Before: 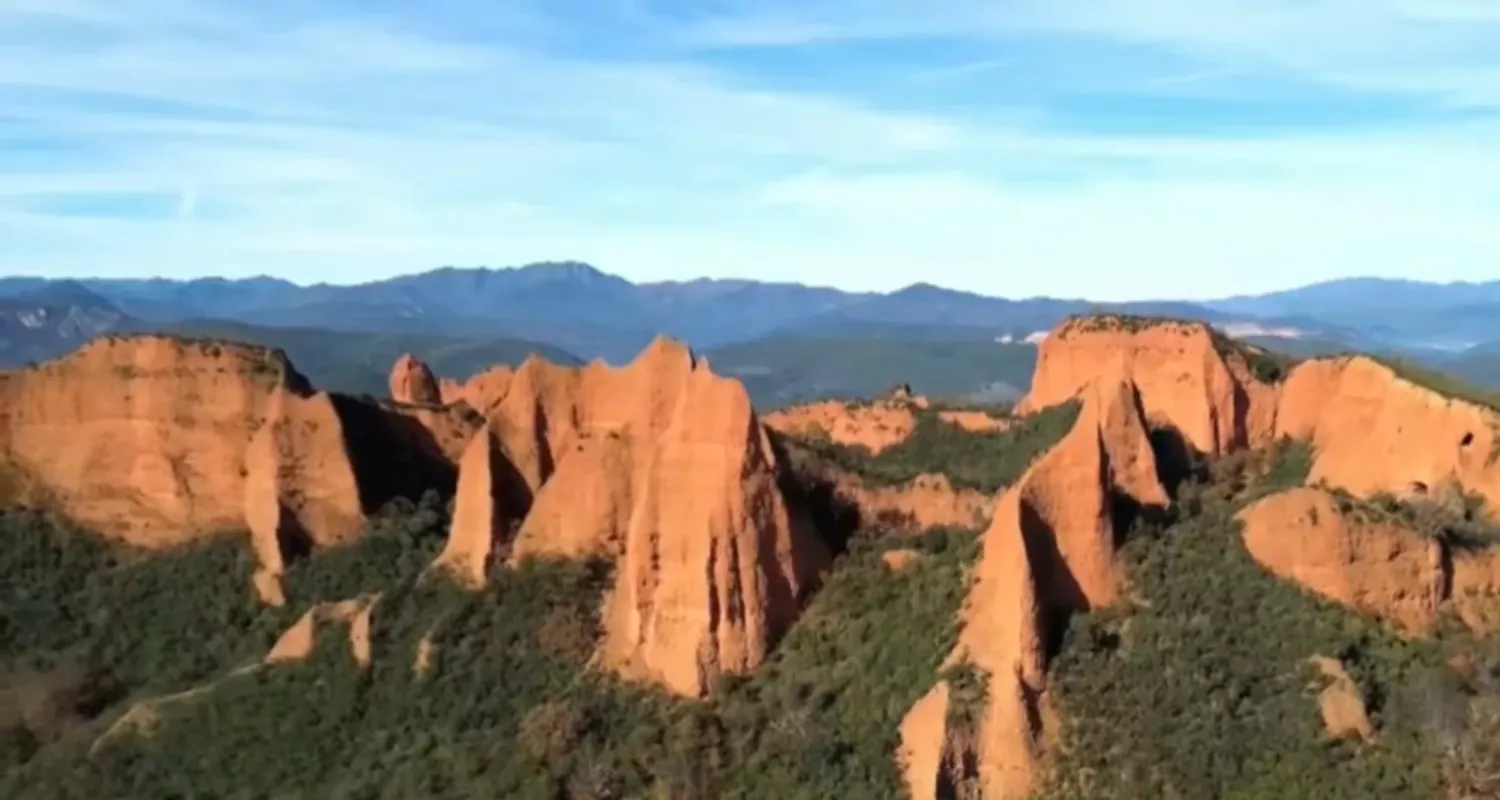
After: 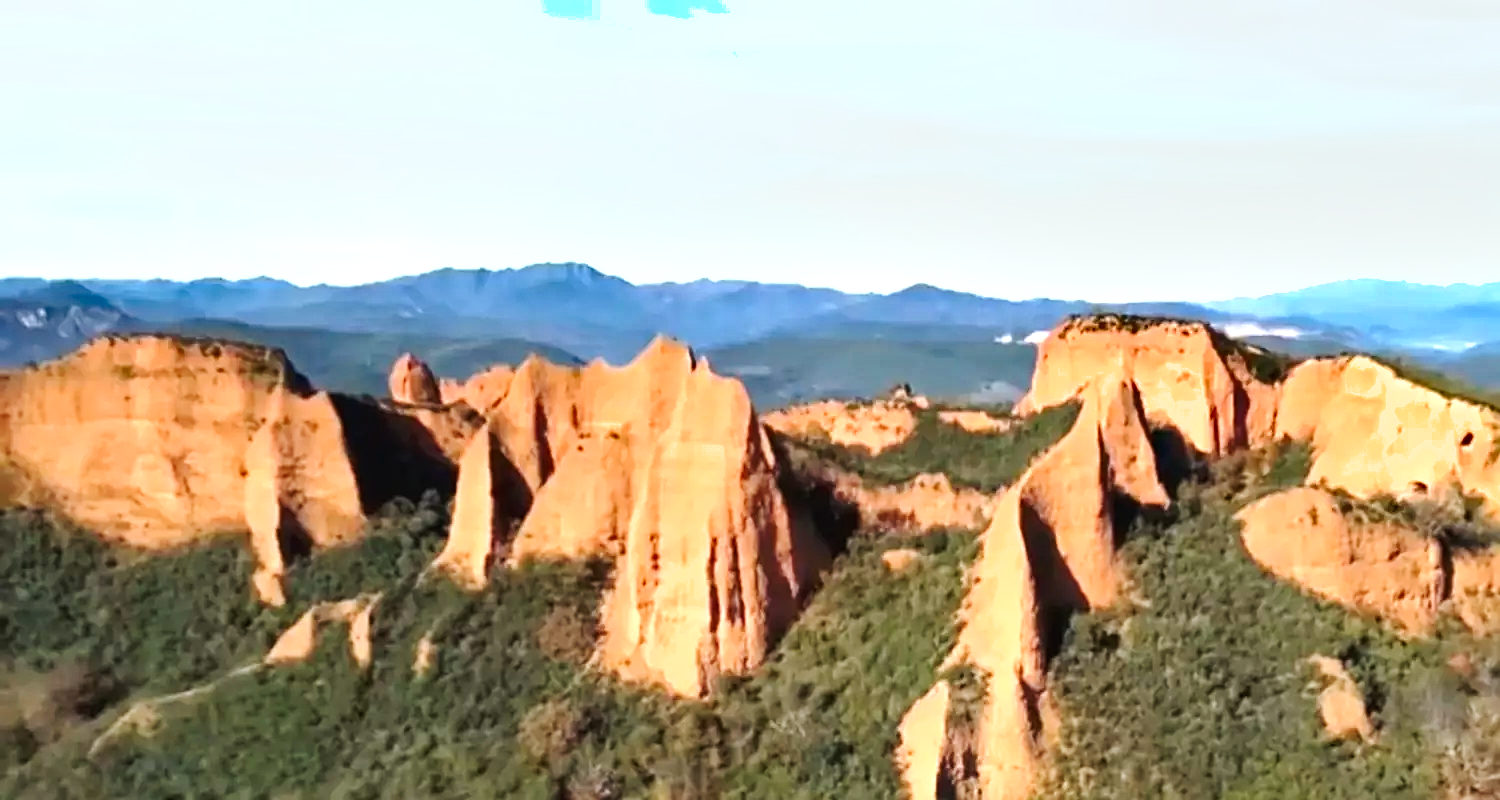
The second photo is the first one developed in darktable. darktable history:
exposure: exposure 0.992 EV, compensate exposure bias true, compensate highlight preservation false
sharpen: amount 0.49
tone curve: curves: ch0 [(0, 0.015) (0.037, 0.032) (0.131, 0.113) (0.275, 0.26) (0.497, 0.531) (0.617, 0.663) (0.704, 0.748) (0.813, 0.842) (0.911, 0.931) (0.997, 1)]; ch1 [(0, 0) (0.301, 0.3) (0.444, 0.438) (0.493, 0.494) (0.501, 0.499) (0.534, 0.543) (0.582, 0.605) (0.658, 0.687) (0.746, 0.79) (1, 1)]; ch2 [(0, 0) (0.246, 0.234) (0.36, 0.356) (0.415, 0.426) (0.476, 0.492) (0.502, 0.499) (0.525, 0.513) (0.533, 0.534) (0.586, 0.598) (0.634, 0.643) (0.706, 0.717) (0.853, 0.83) (1, 0.951)], preserve colors none
shadows and highlights: low approximation 0.01, soften with gaussian
